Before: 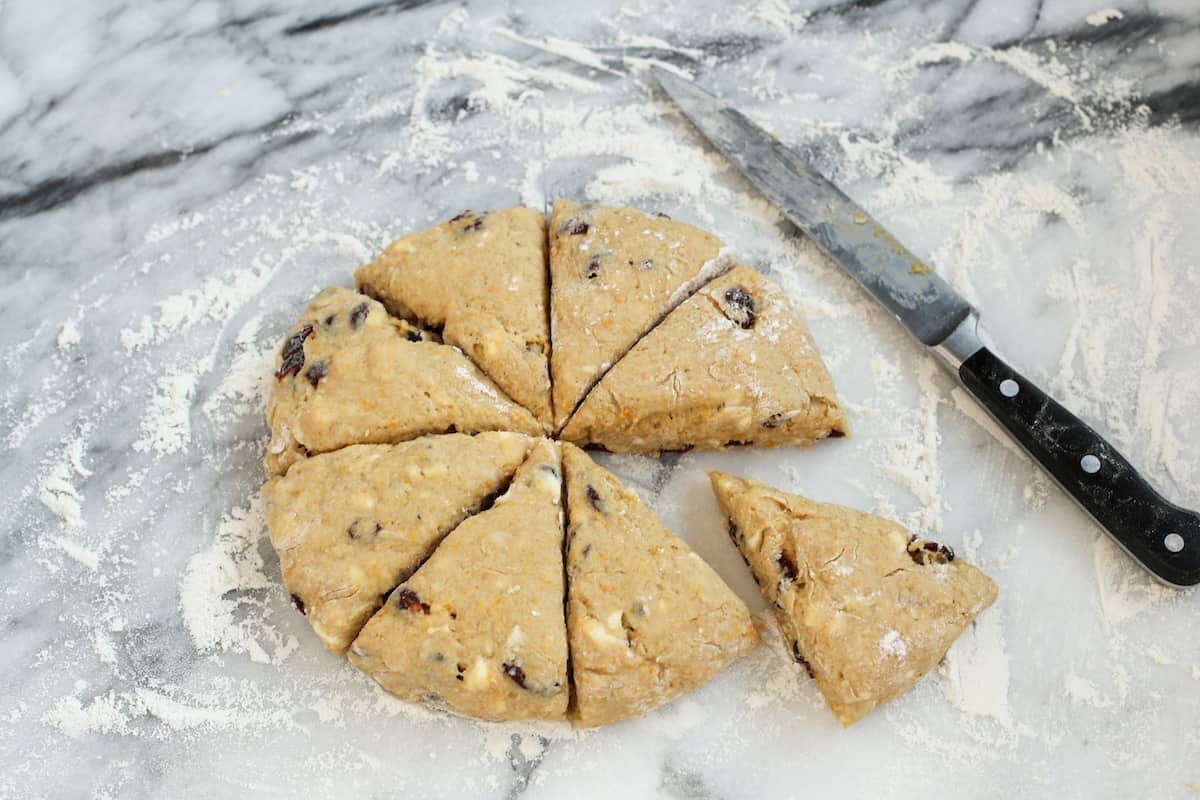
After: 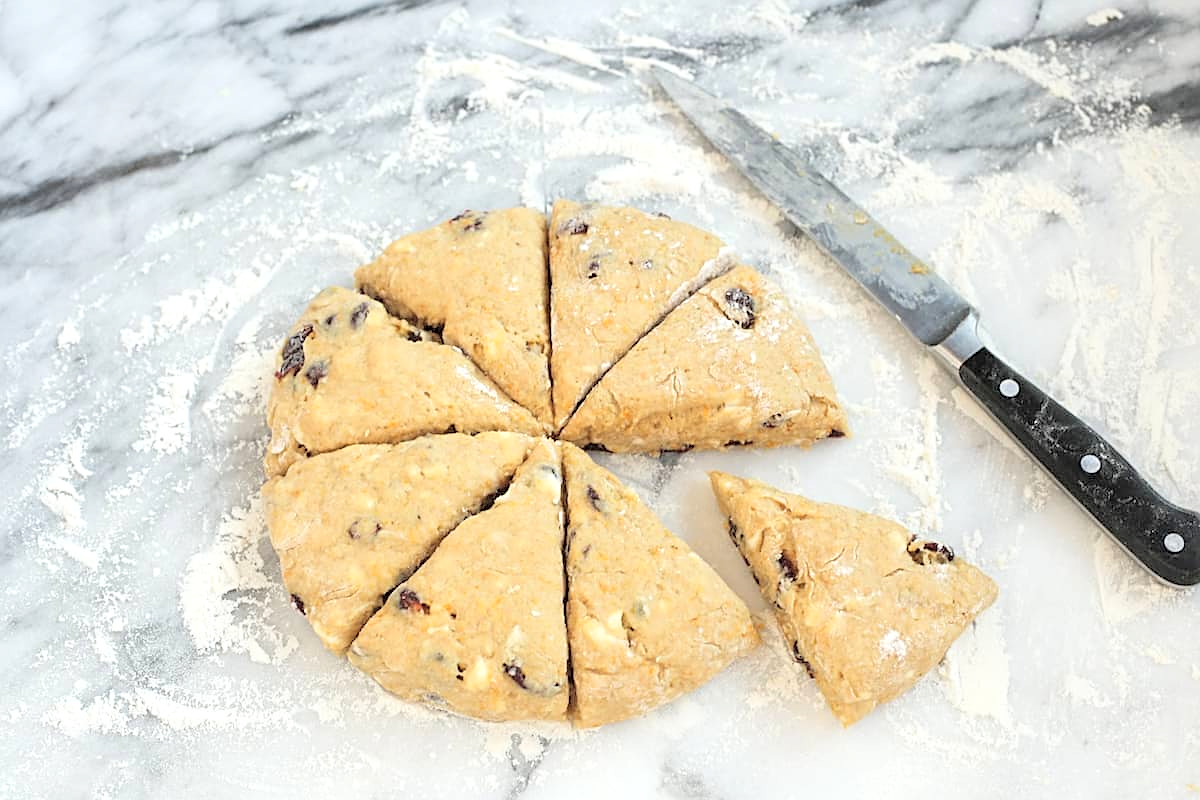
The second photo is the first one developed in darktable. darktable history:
sharpen: on, module defaults
contrast brightness saturation: brightness 0.28
exposure: exposure 0.29 EV, compensate highlight preservation false
